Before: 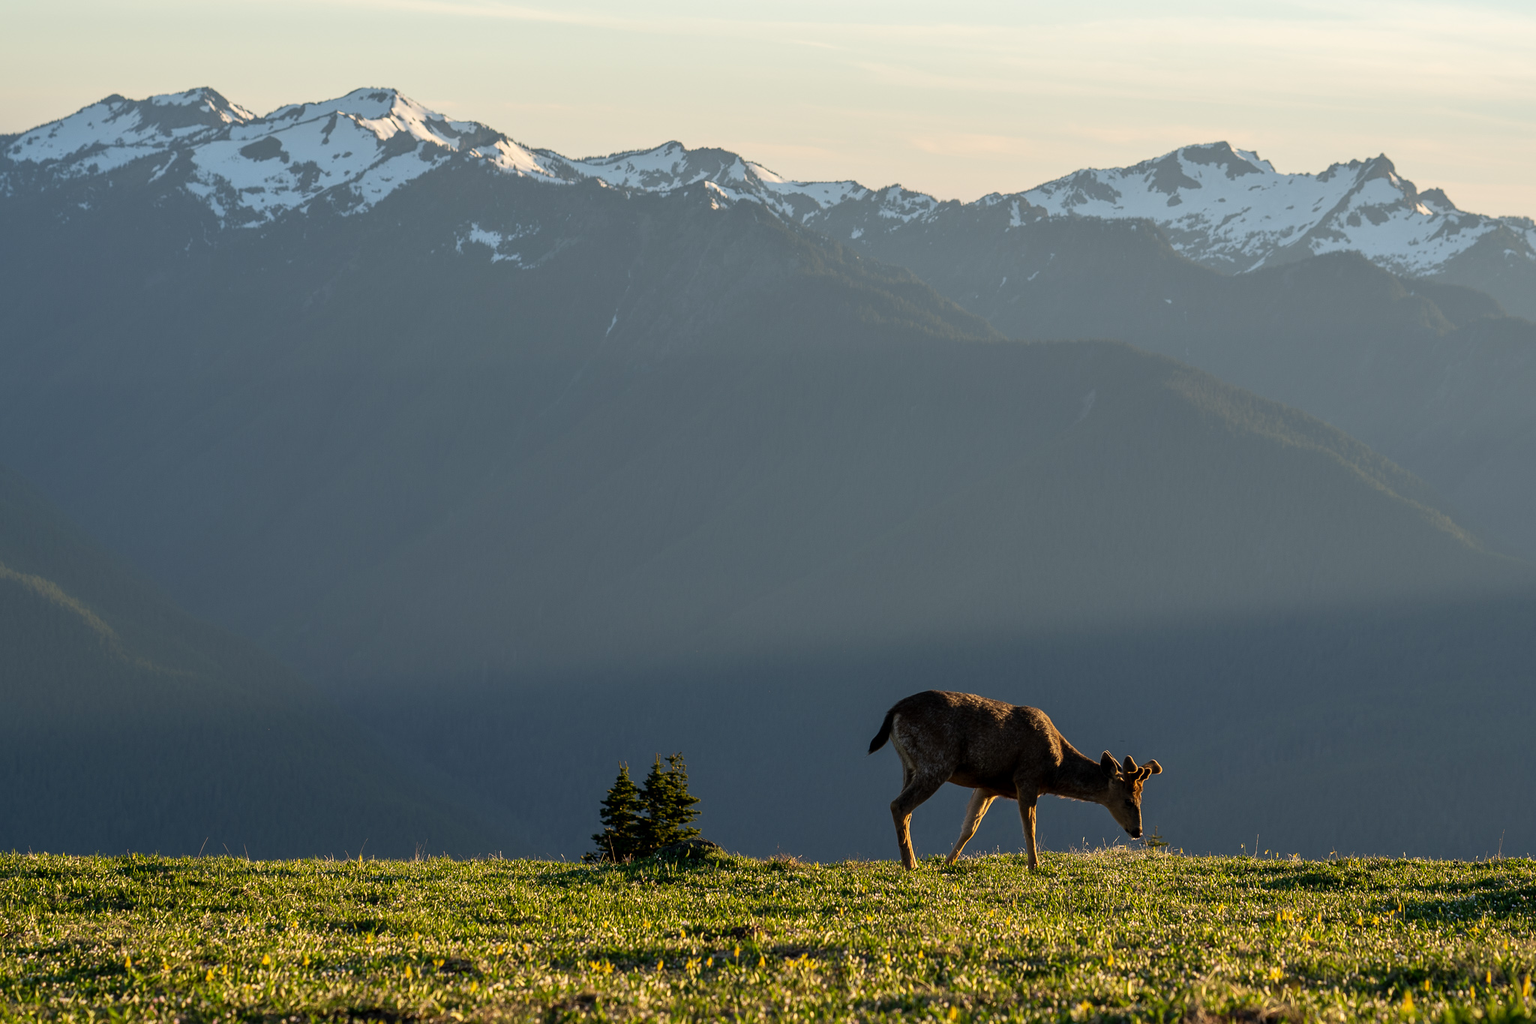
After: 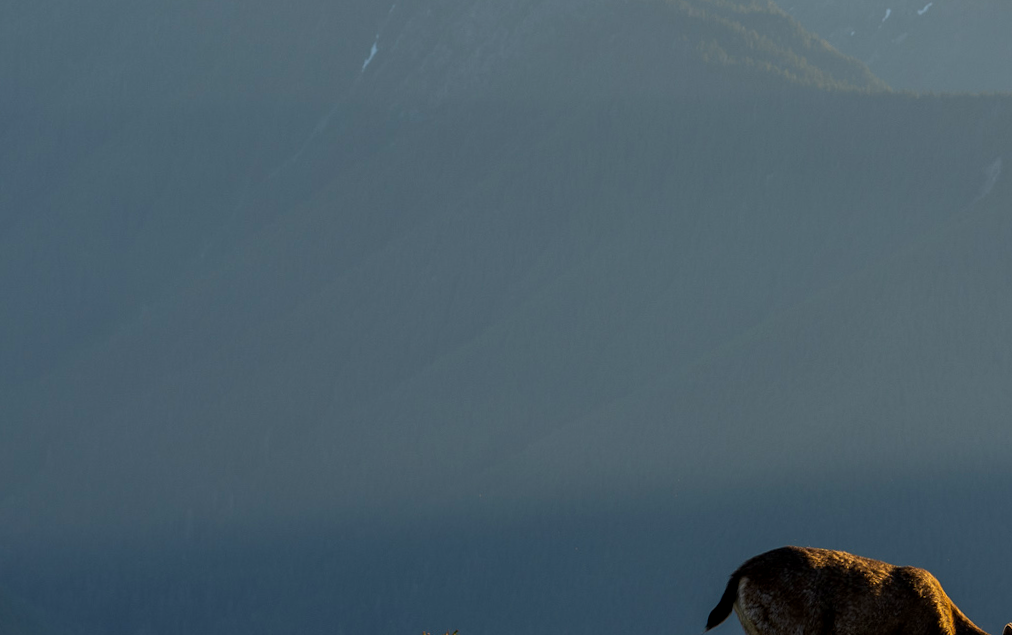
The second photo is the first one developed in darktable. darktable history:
rotate and perspective: rotation 0.679°, lens shift (horizontal) 0.136, crop left 0.009, crop right 0.991, crop top 0.078, crop bottom 0.95
crop: left 25%, top 25%, right 25%, bottom 25%
color balance rgb: global vibrance 42.74%
local contrast: highlights 100%, shadows 100%, detail 120%, midtone range 0.2
